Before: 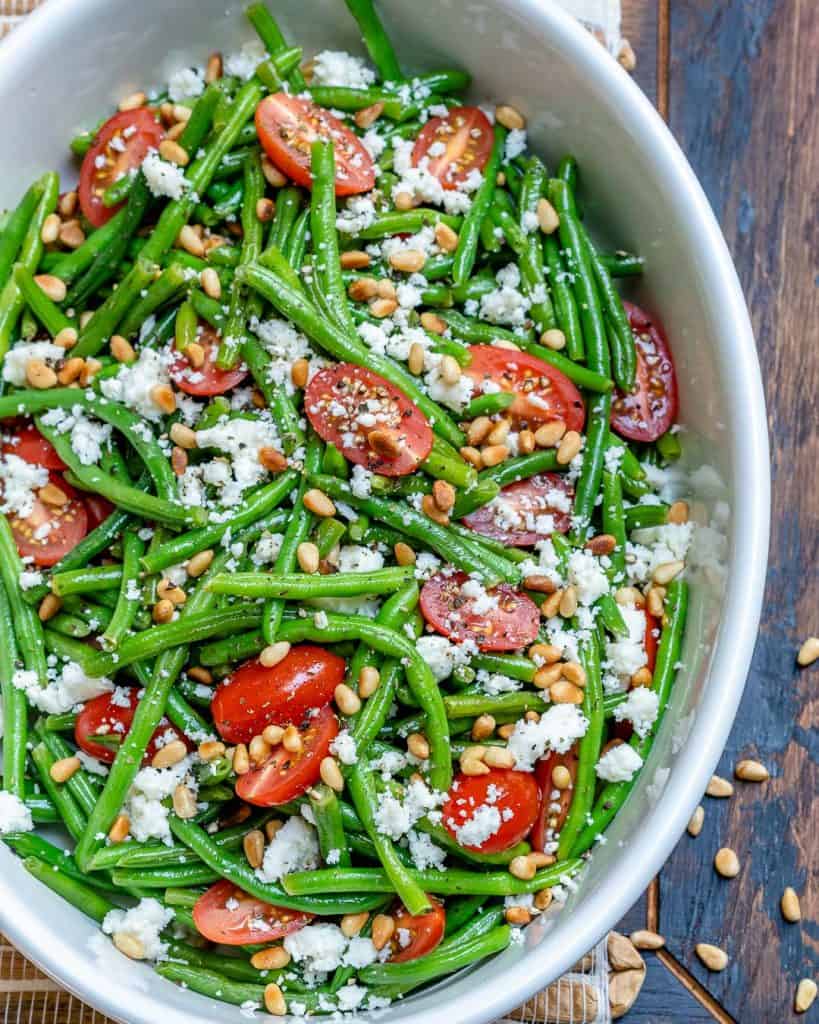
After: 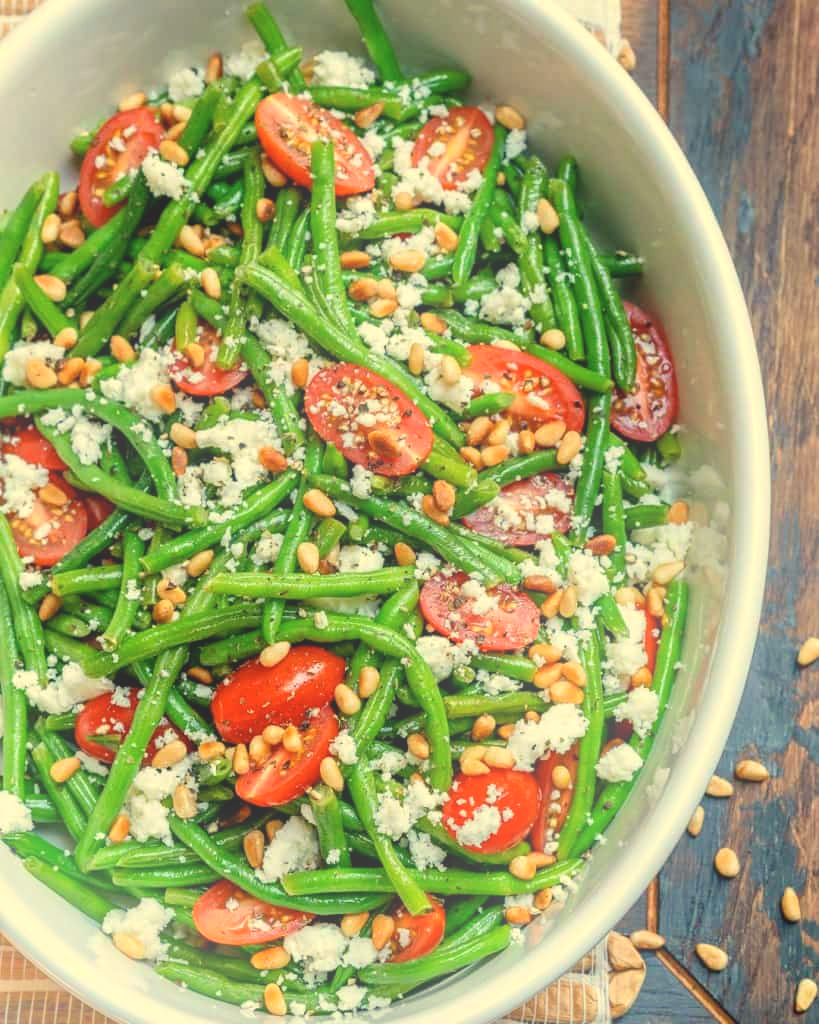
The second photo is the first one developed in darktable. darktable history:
bloom: on, module defaults
white balance: red 1.08, blue 0.791
